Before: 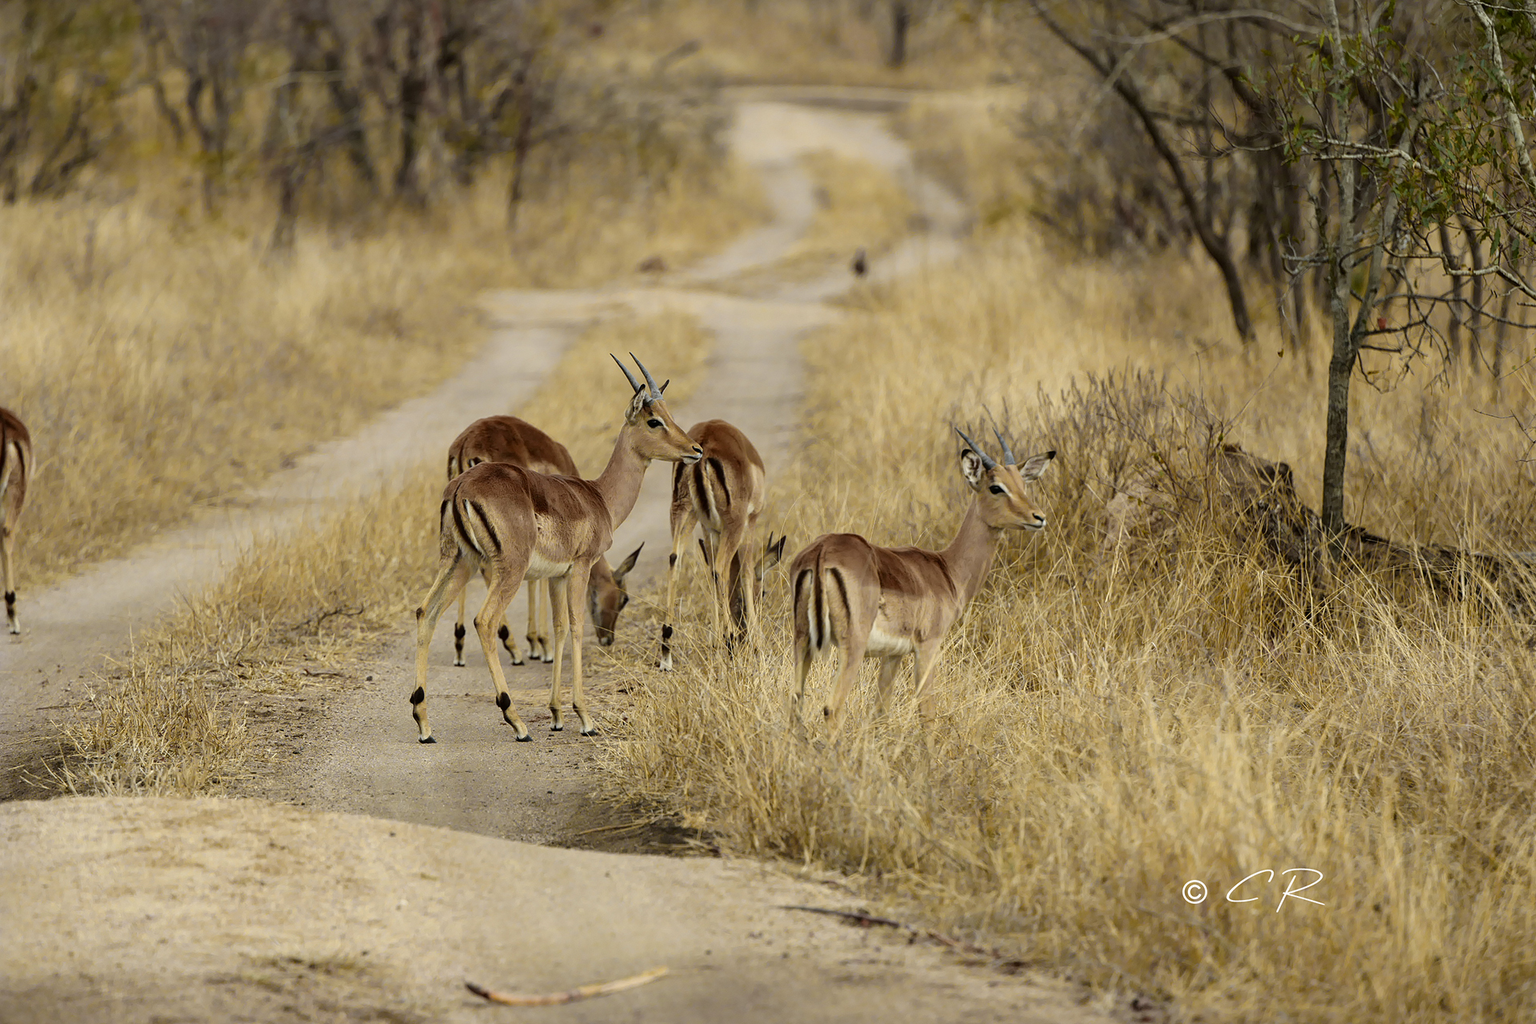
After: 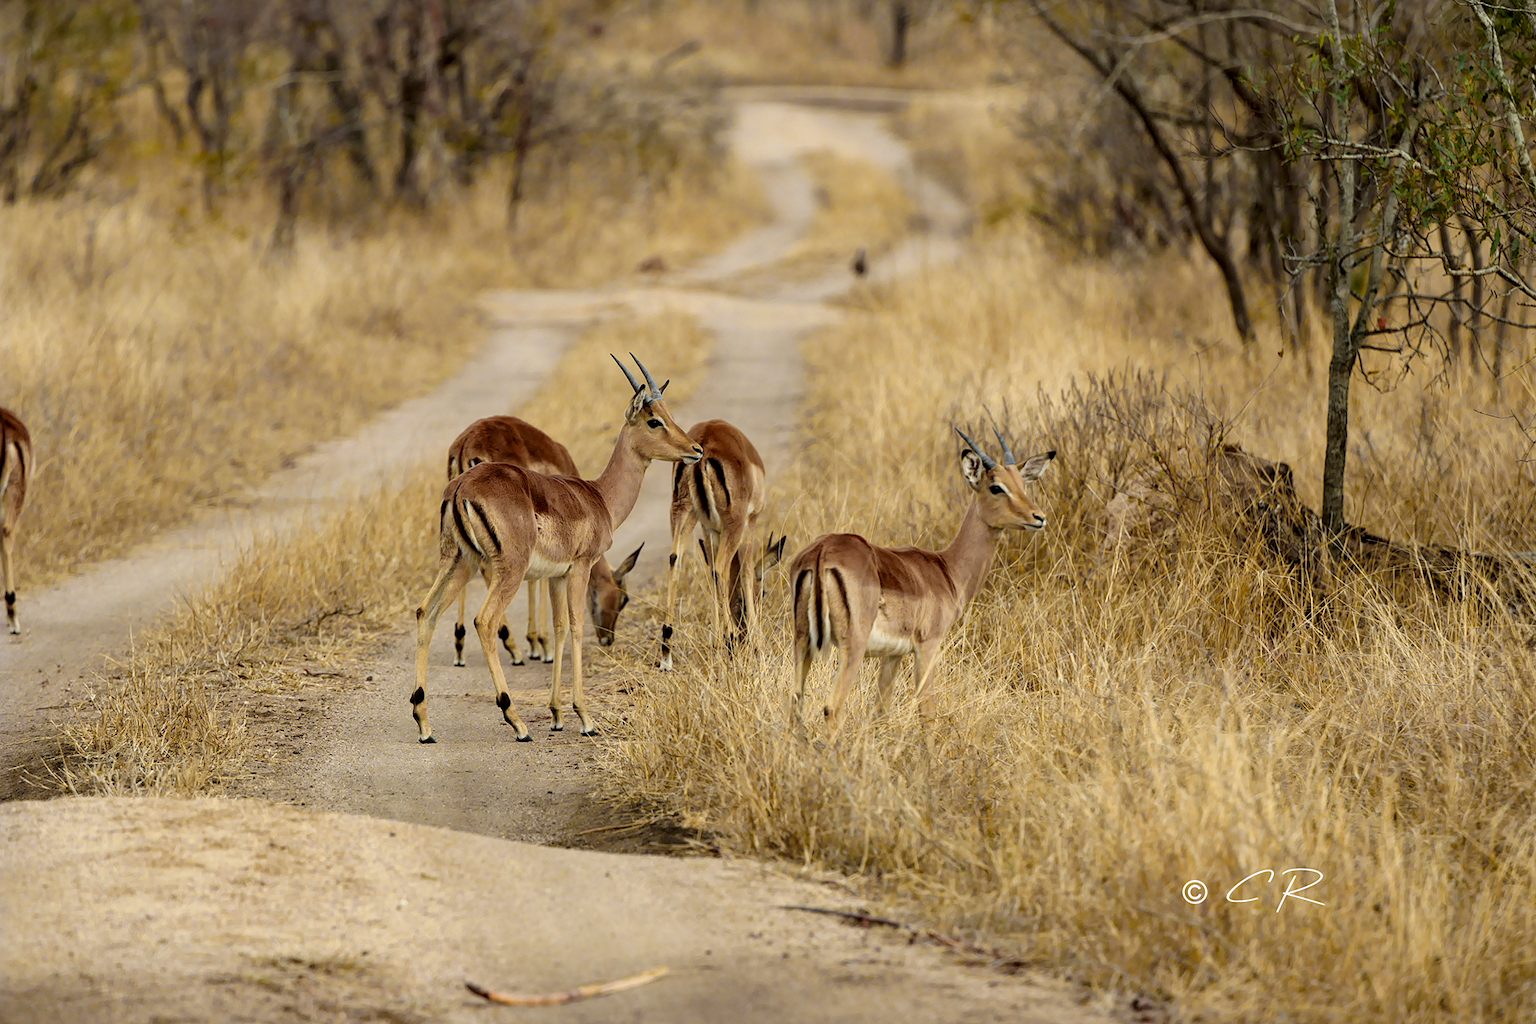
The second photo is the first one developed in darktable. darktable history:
local contrast: highlights 106%, shadows 99%, detail 120%, midtone range 0.2
